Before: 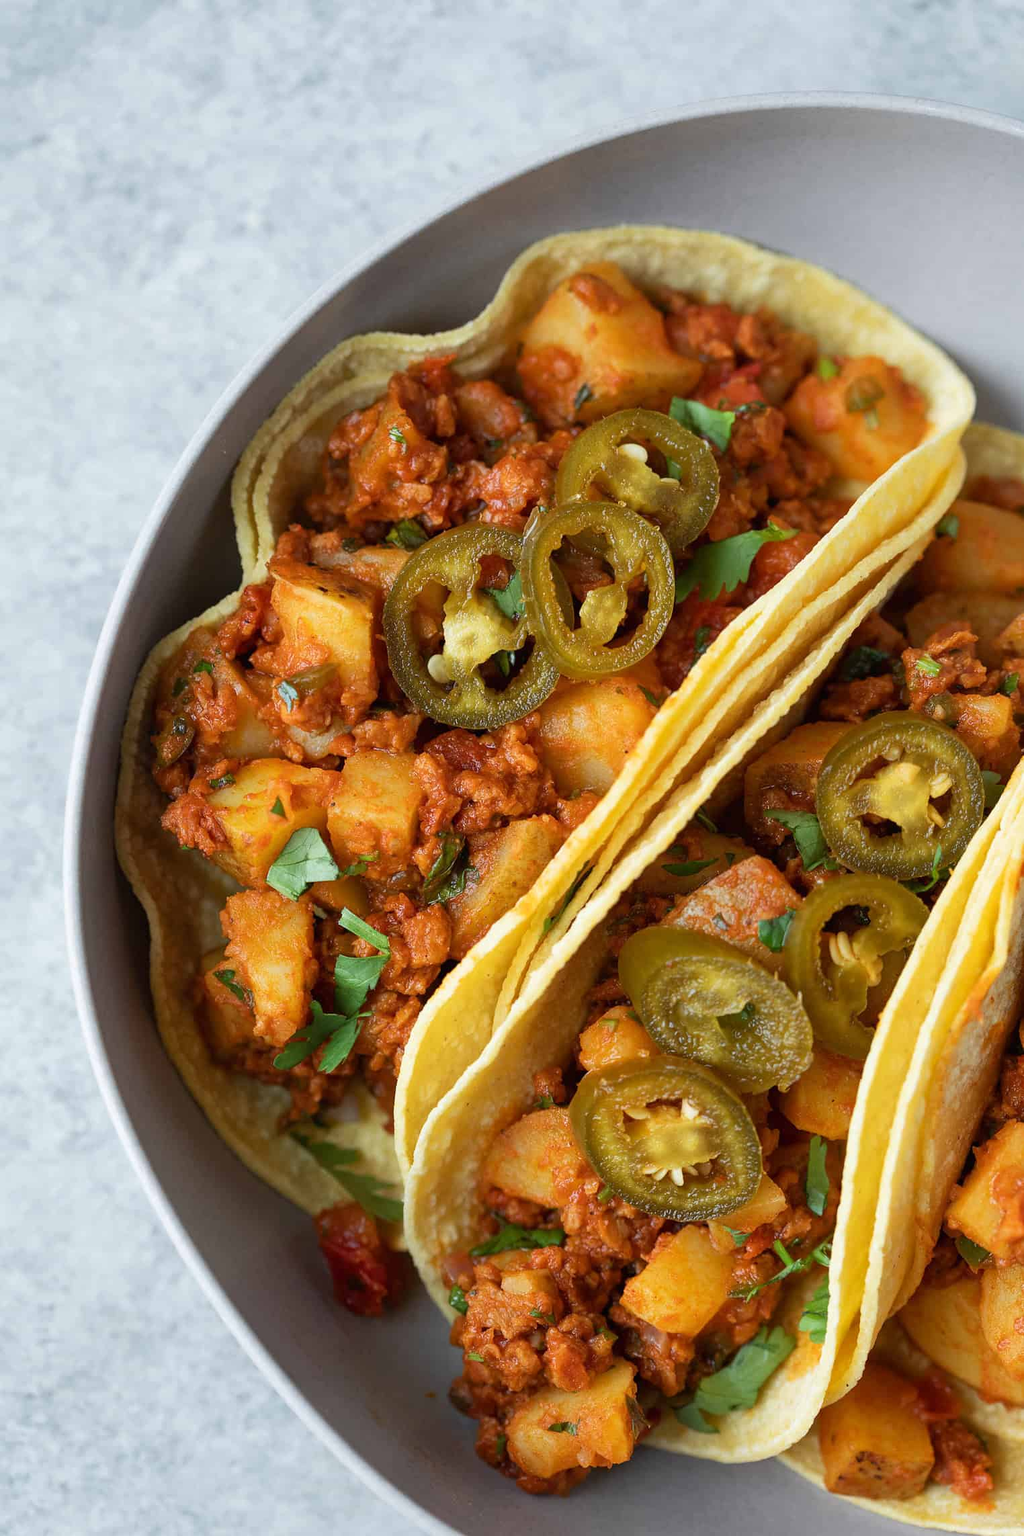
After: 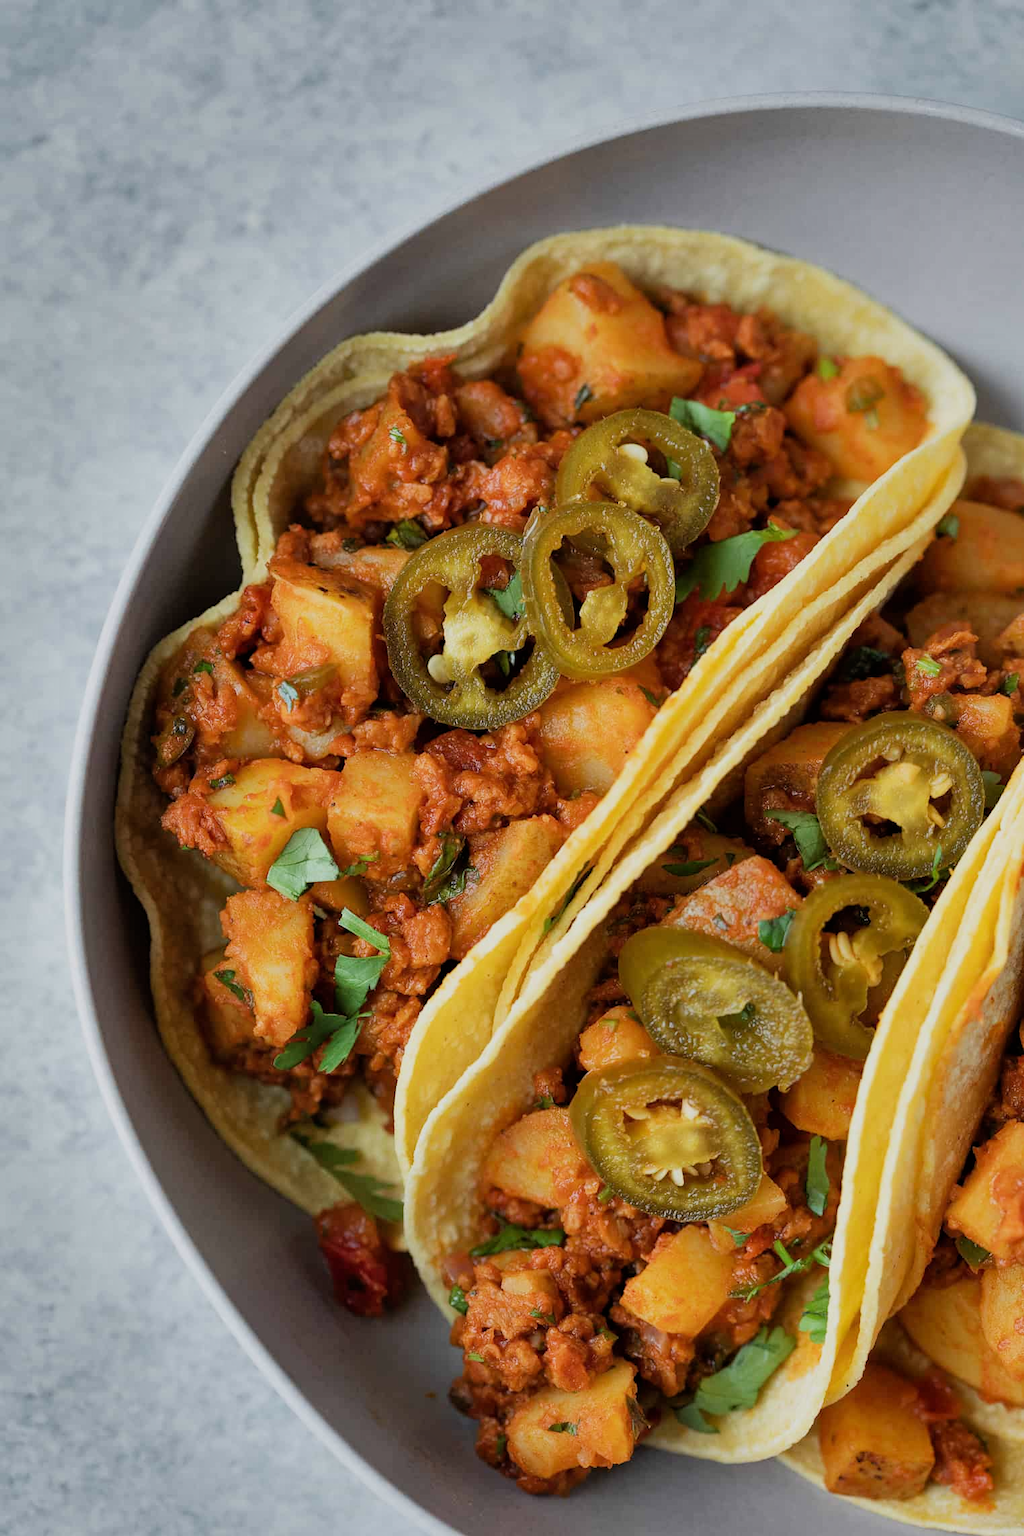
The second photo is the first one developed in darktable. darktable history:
filmic rgb: black relative exposure -8.01 EV, white relative exposure 3.78 EV, hardness 4.33
shadows and highlights: radius 119.58, shadows 42.32, highlights -61.96, soften with gaussian
